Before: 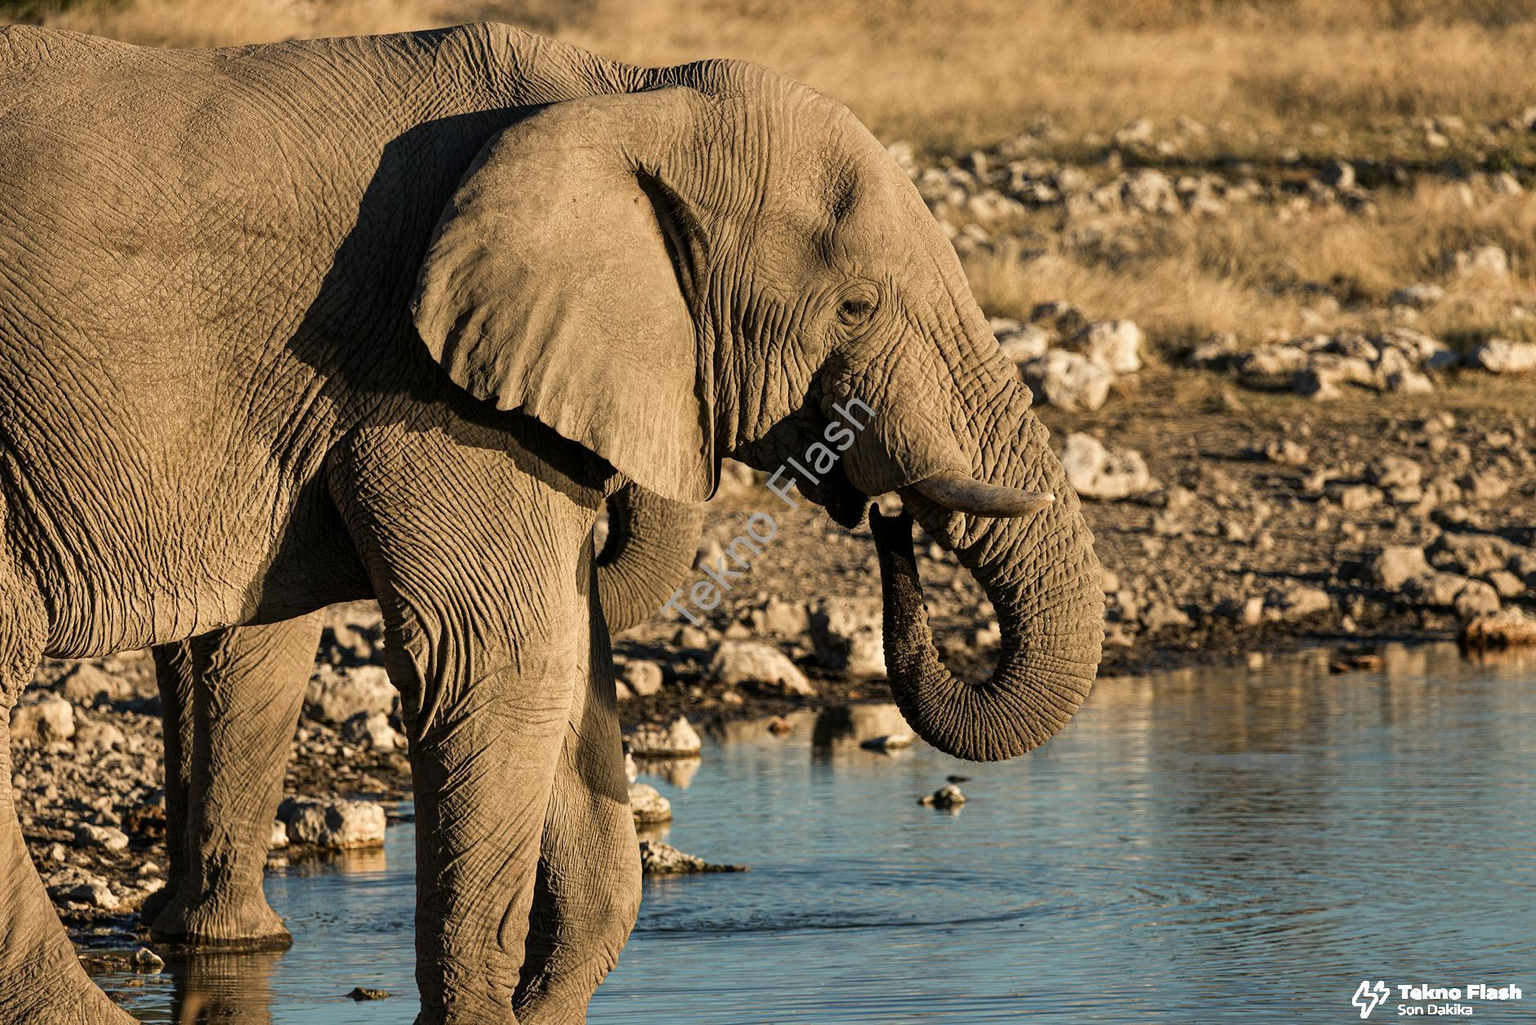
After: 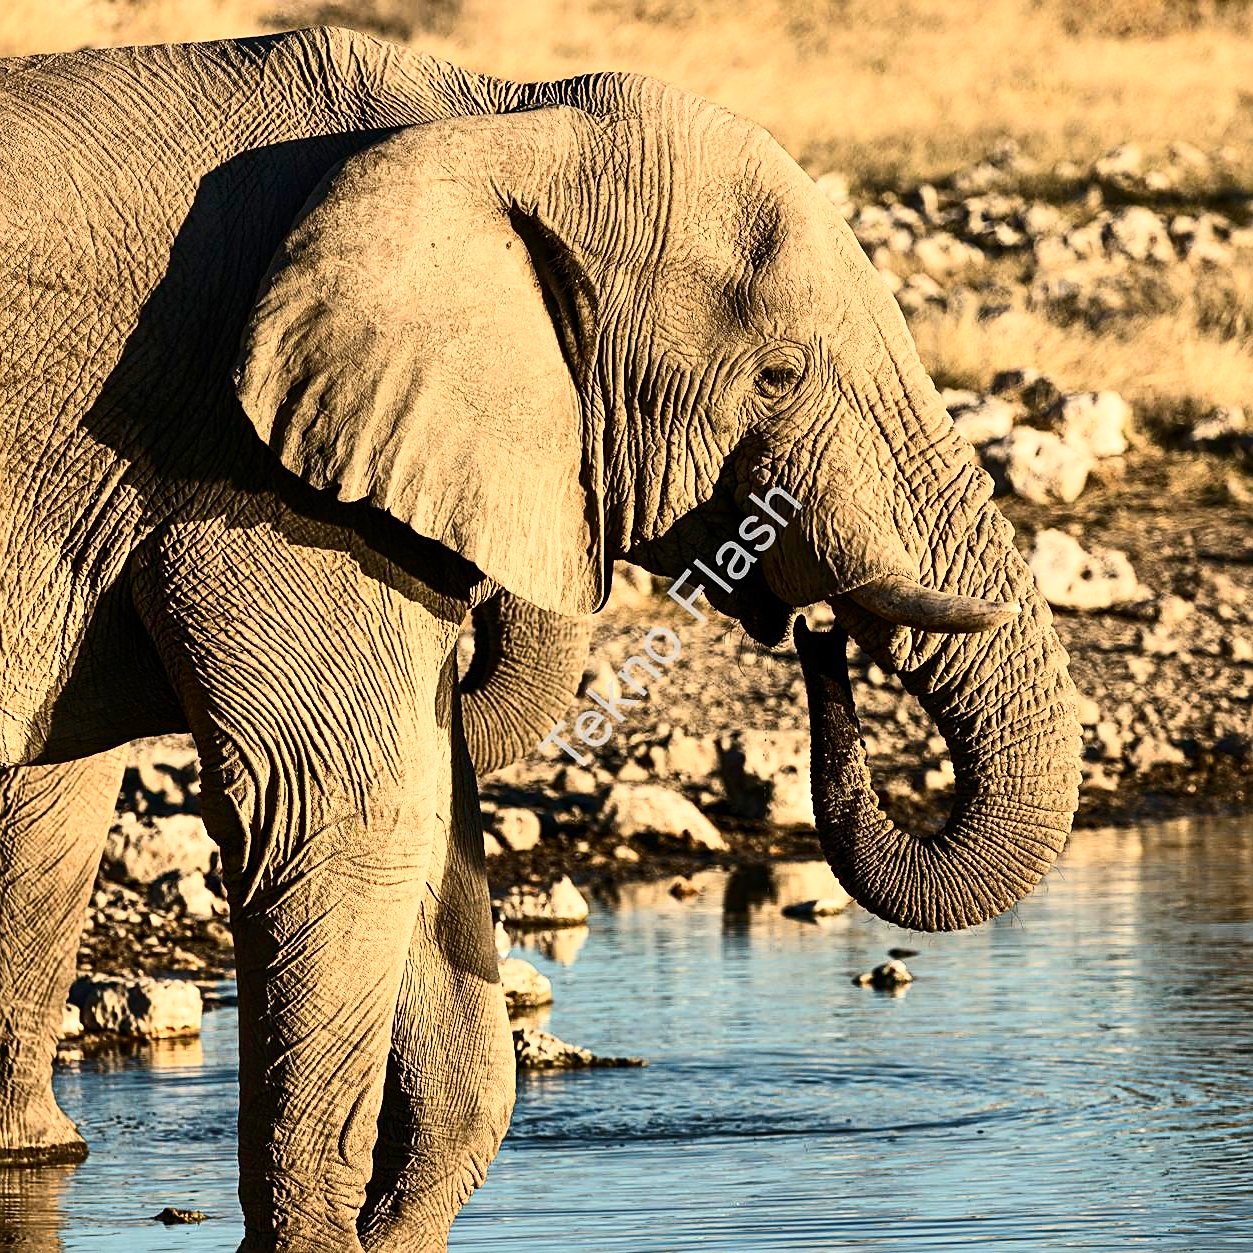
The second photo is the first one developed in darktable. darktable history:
crop and rotate: left 14.385%, right 18.948%
sharpen: on, module defaults
exposure: exposure 0.217 EV, compensate highlight preservation false
contrast brightness saturation: contrast 0.4, brightness 0.1, saturation 0.21
